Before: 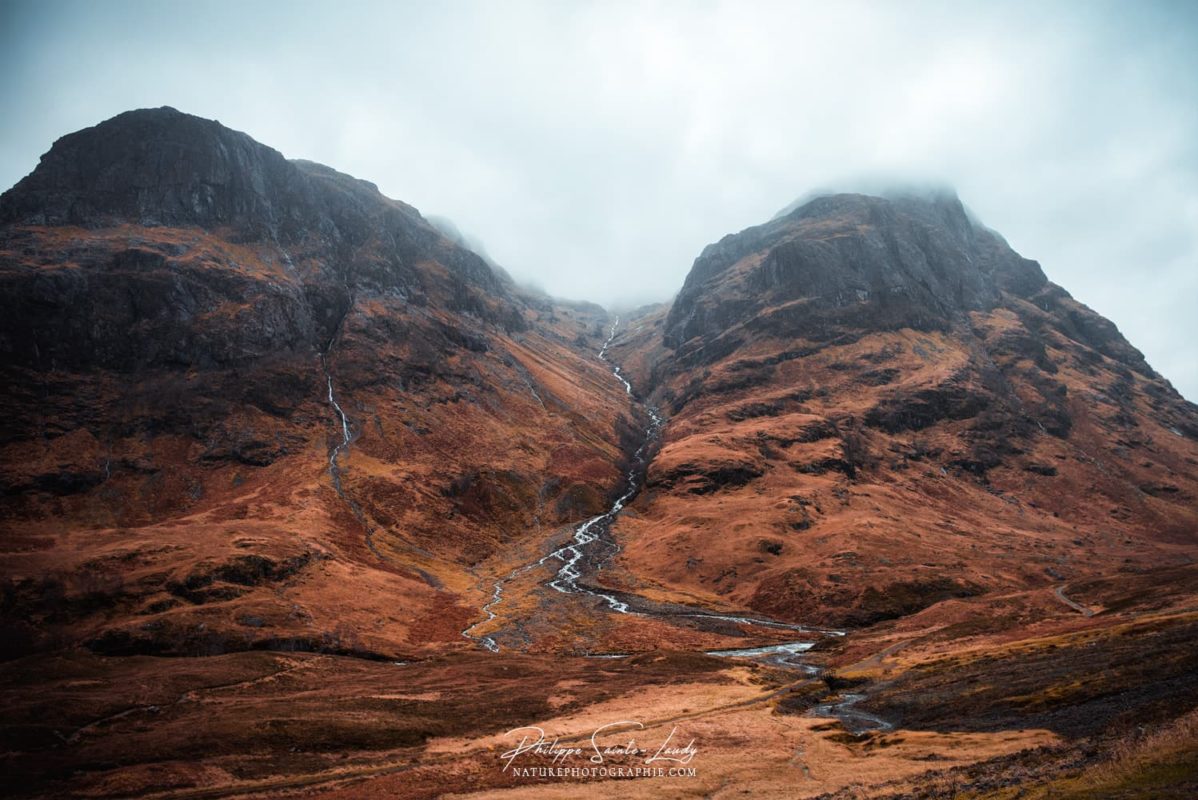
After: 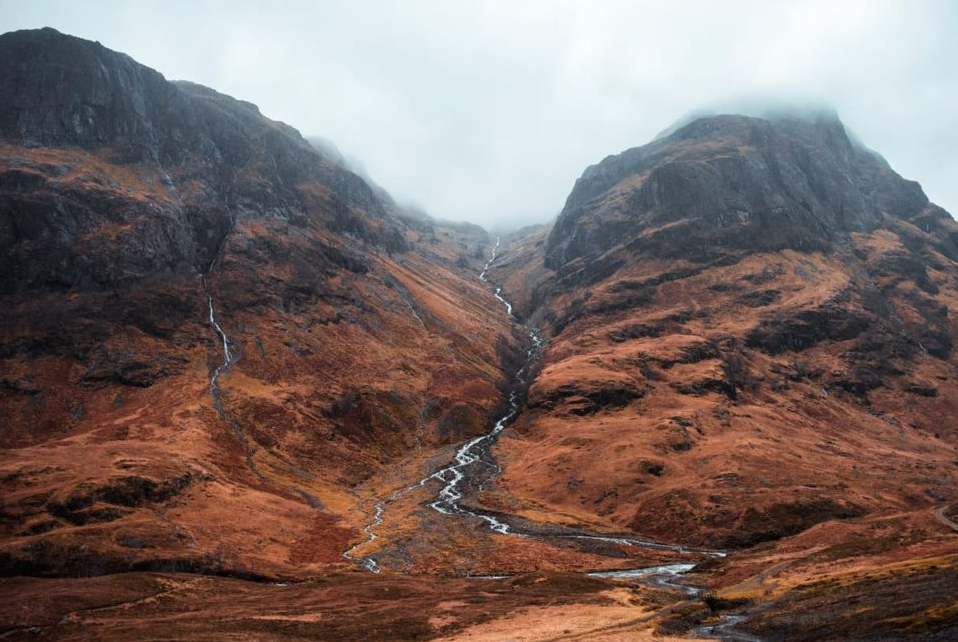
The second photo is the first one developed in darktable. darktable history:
crop and rotate: left 9.994%, top 9.936%, right 9.979%, bottom 9.702%
